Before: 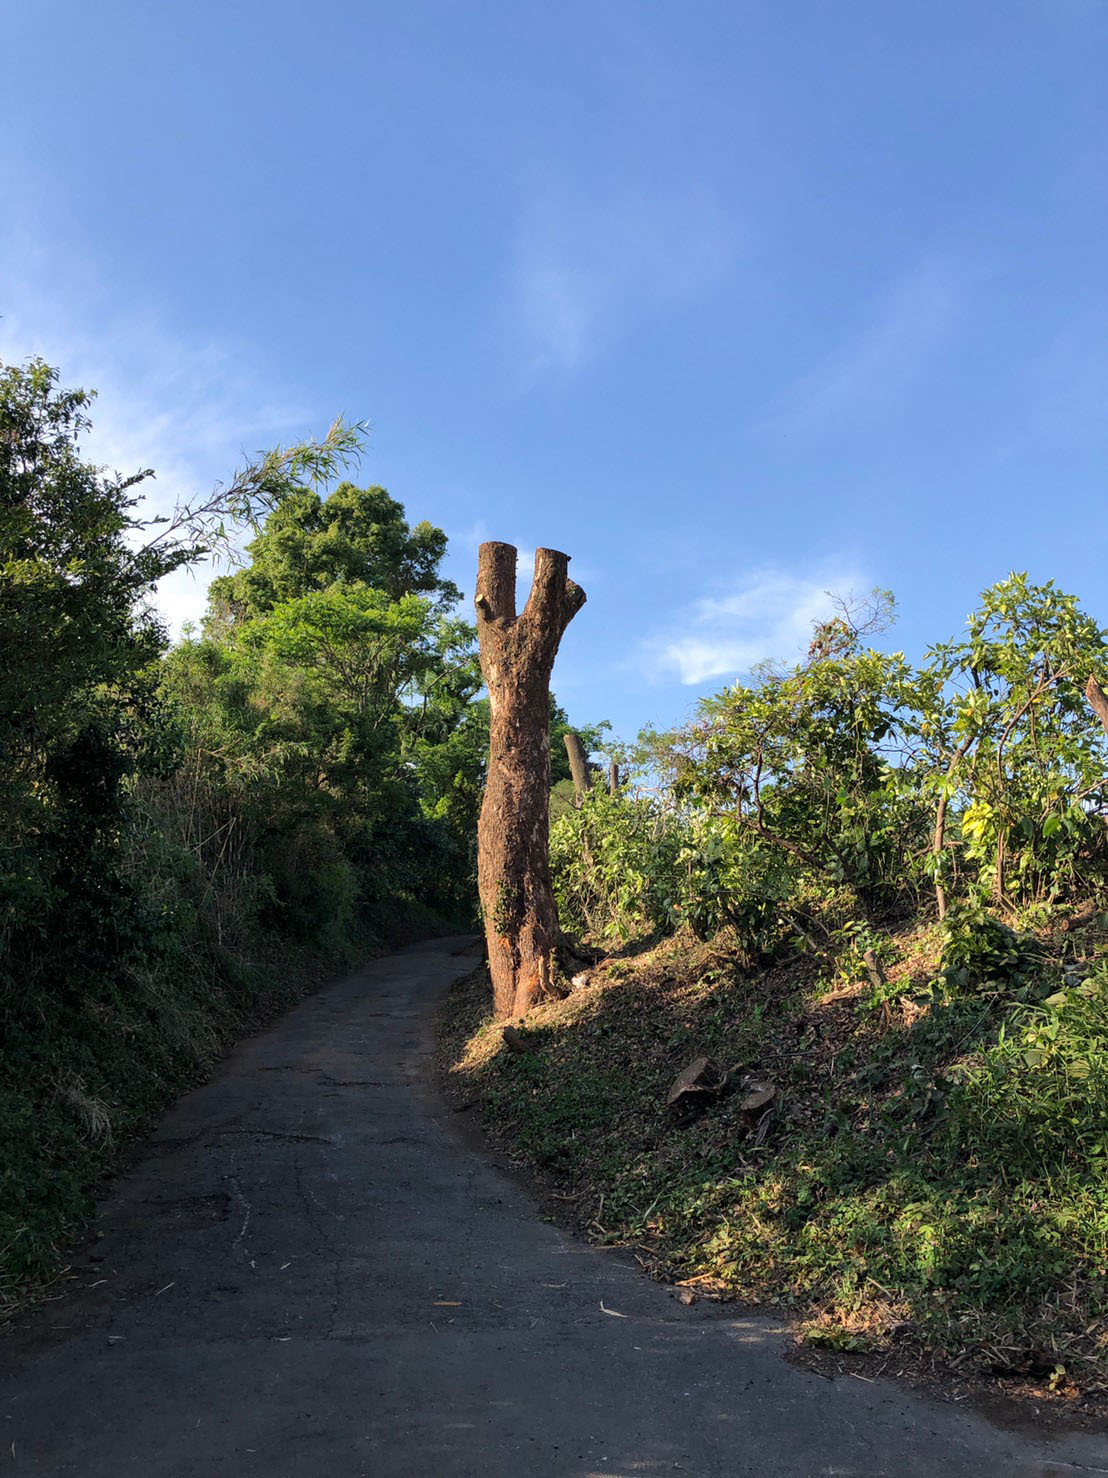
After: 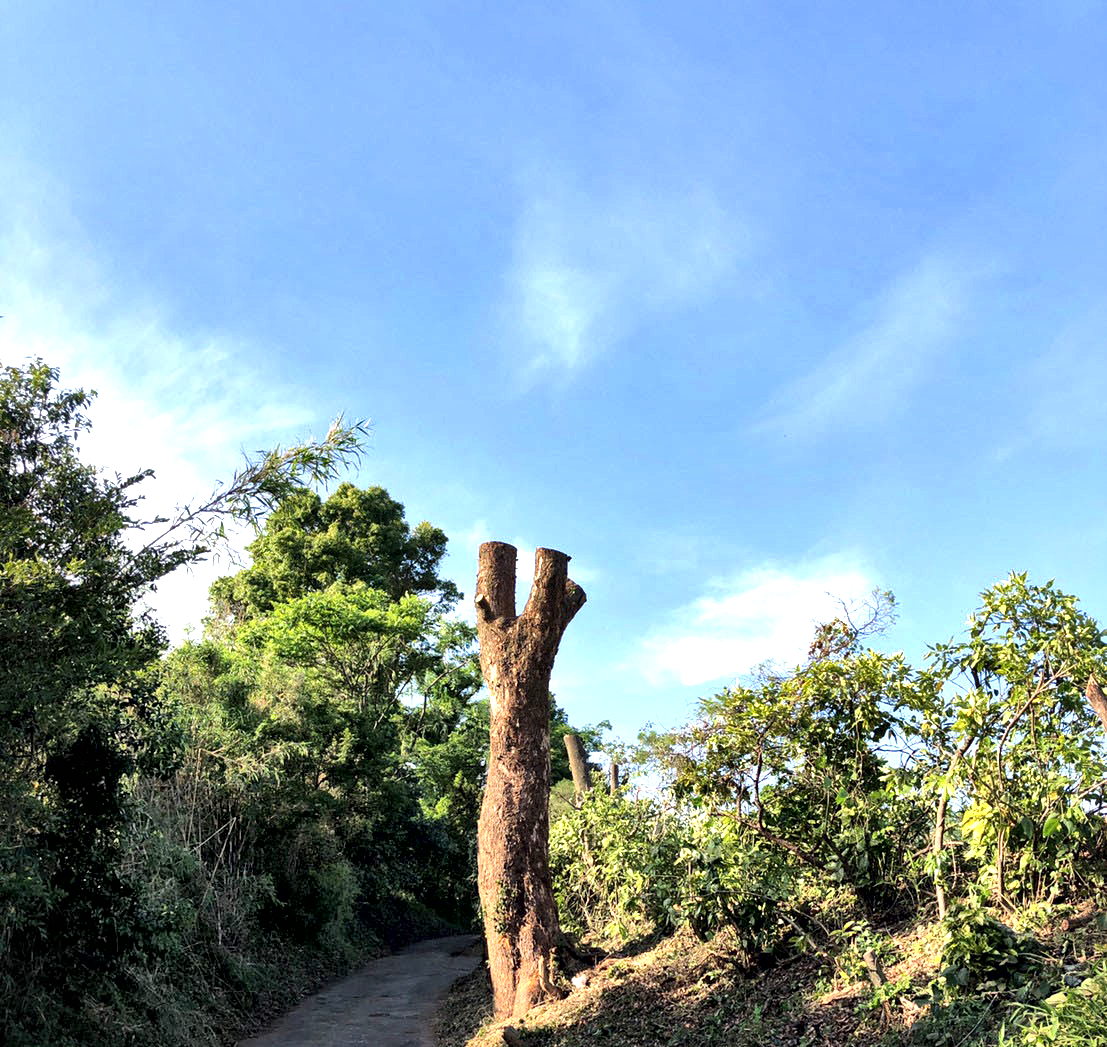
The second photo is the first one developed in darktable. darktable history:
crop: right 0%, bottom 29.1%
local contrast: mode bilateral grid, contrast 45, coarseness 68, detail 212%, midtone range 0.2
exposure: black level correction 0, exposure 0.694 EV, compensate highlight preservation false
